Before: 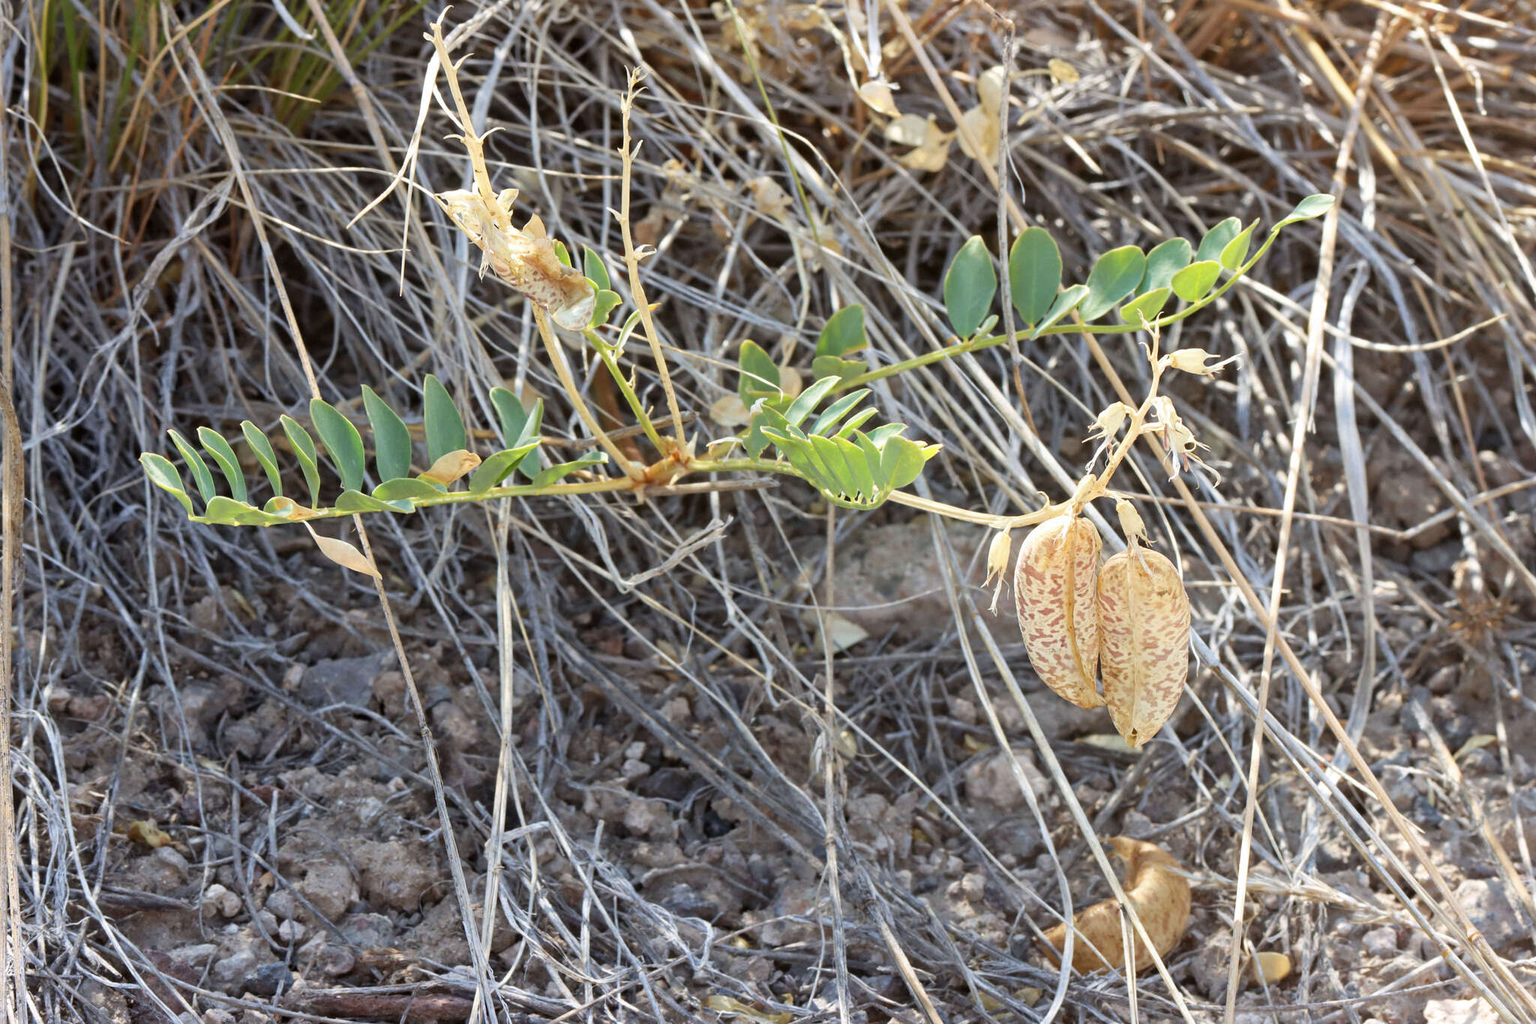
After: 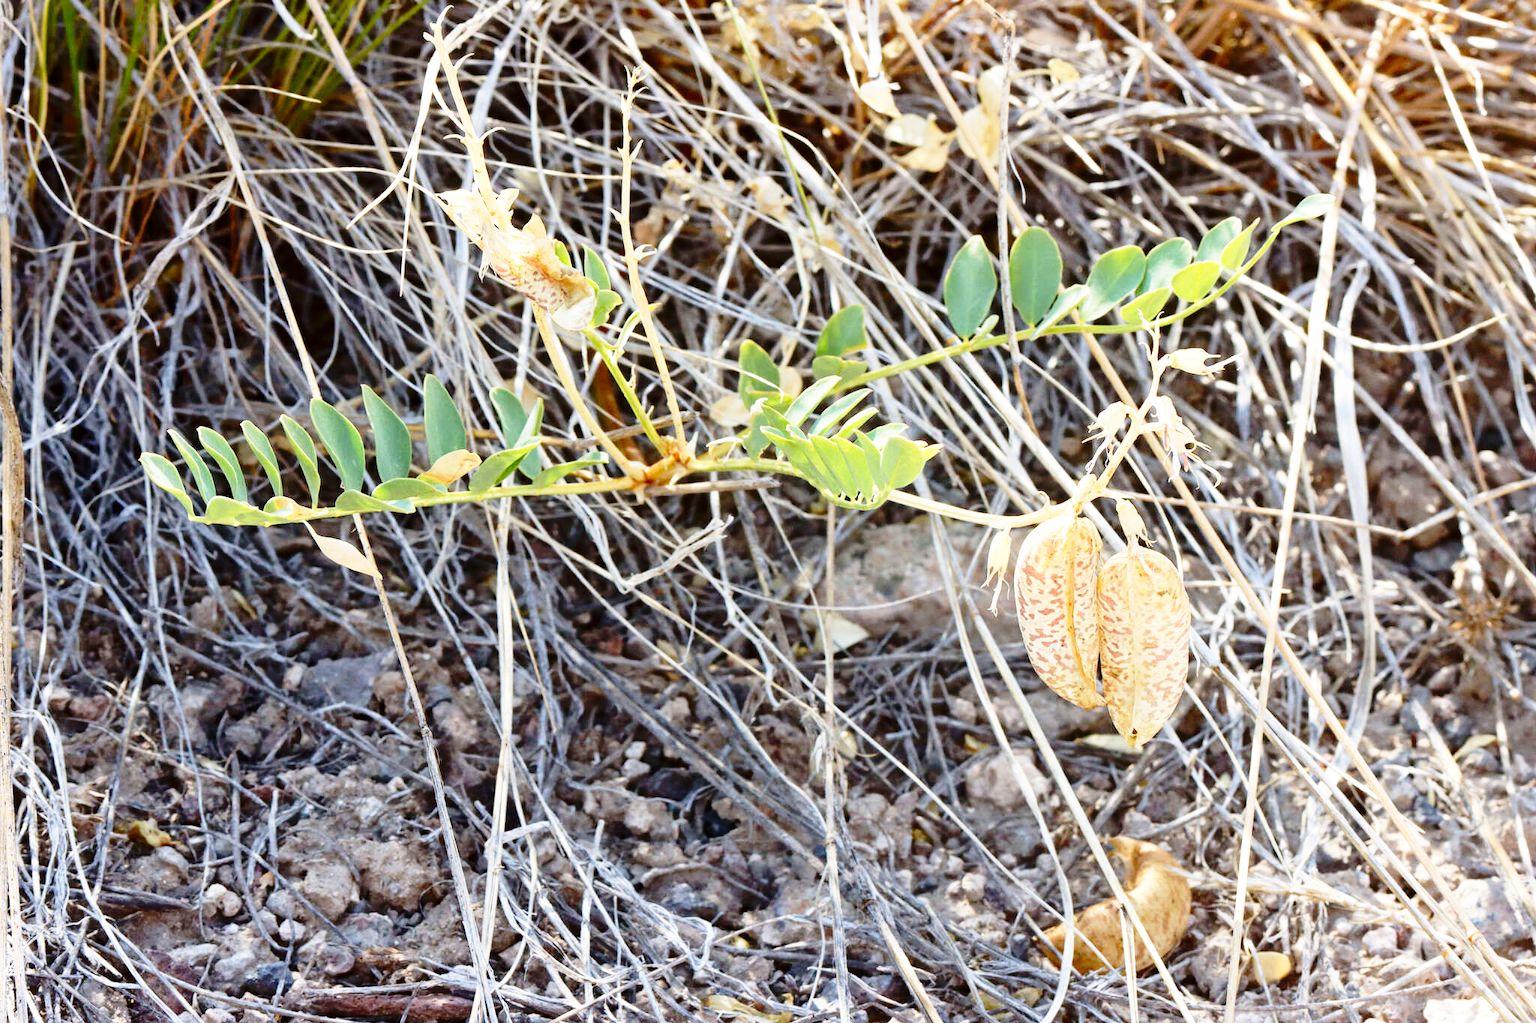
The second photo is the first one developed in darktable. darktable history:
base curve: curves: ch0 [(0, 0) (0.032, 0.037) (0.105, 0.228) (0.435, 0.76) (0.856, 0.983) (1, 1)], preserve colors none
contrast brightness saturation: contrast 0.12, brightness -0.123, saturation 0.203
